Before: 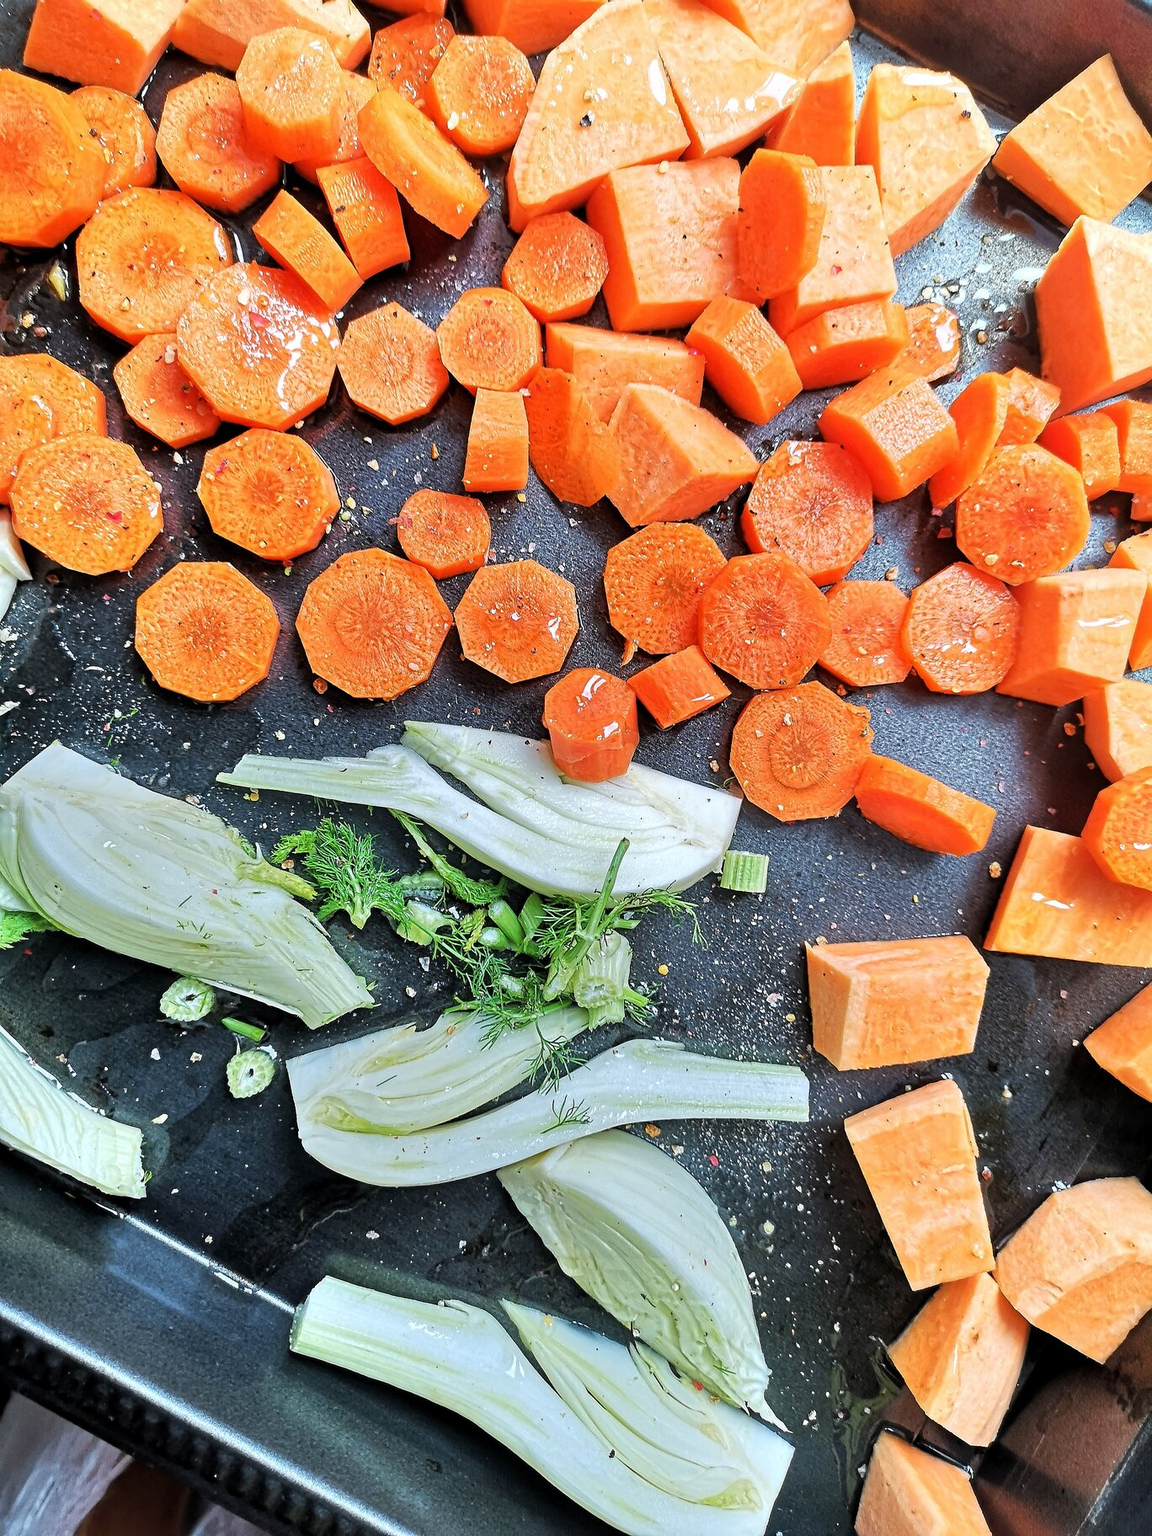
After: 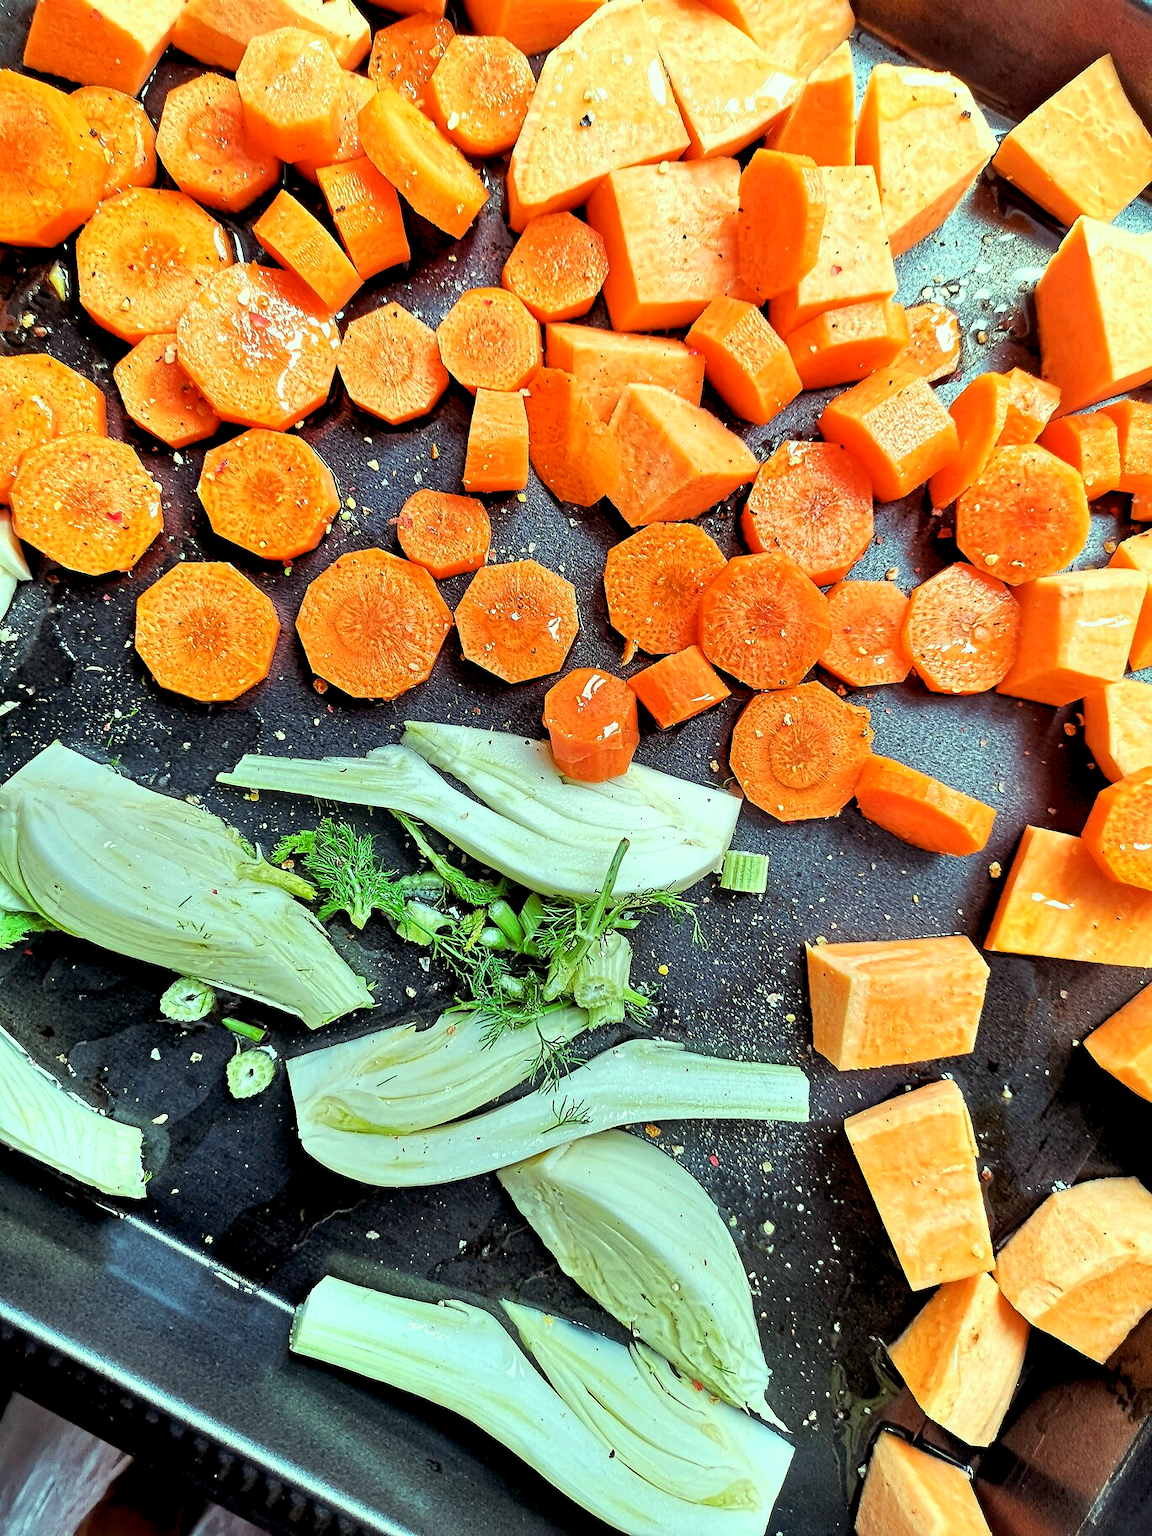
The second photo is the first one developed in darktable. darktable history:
color balance rgb: power › chroma 1.043%, power › hue 28.09°, highlights gain › luminance 15.414%, highlights gain › chroma 6.904%, highlights gain › hue 122.91°, global offset › luminance -0.899%, perceptual saturation grading › global saturation 0.521%, global vibrance 15.113%
exposure: compensate exposure bias true, compensate highlight preservation false
